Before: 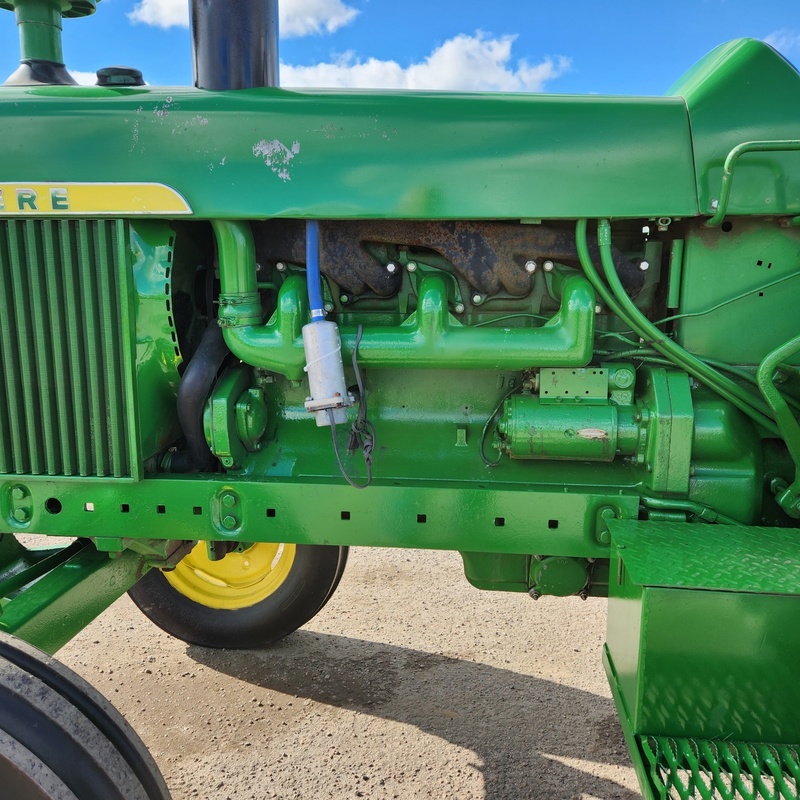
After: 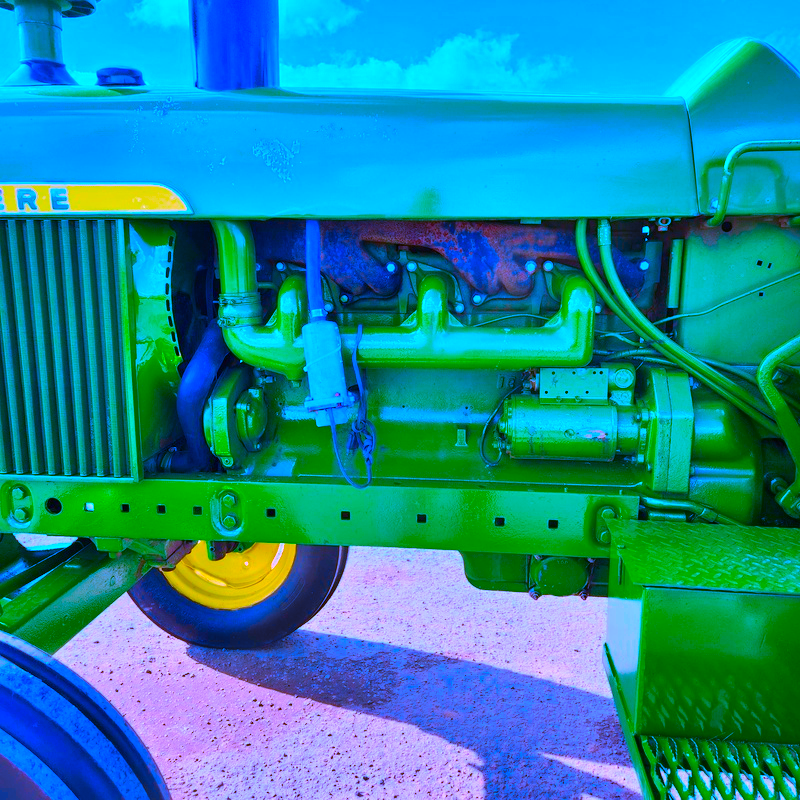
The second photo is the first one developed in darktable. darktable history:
color correction: saturation 3
exposure: black level correction 0.001, exposure 0.191 EV, compensate highlight preservation false
white balance: red 0.98, blue 1.61
